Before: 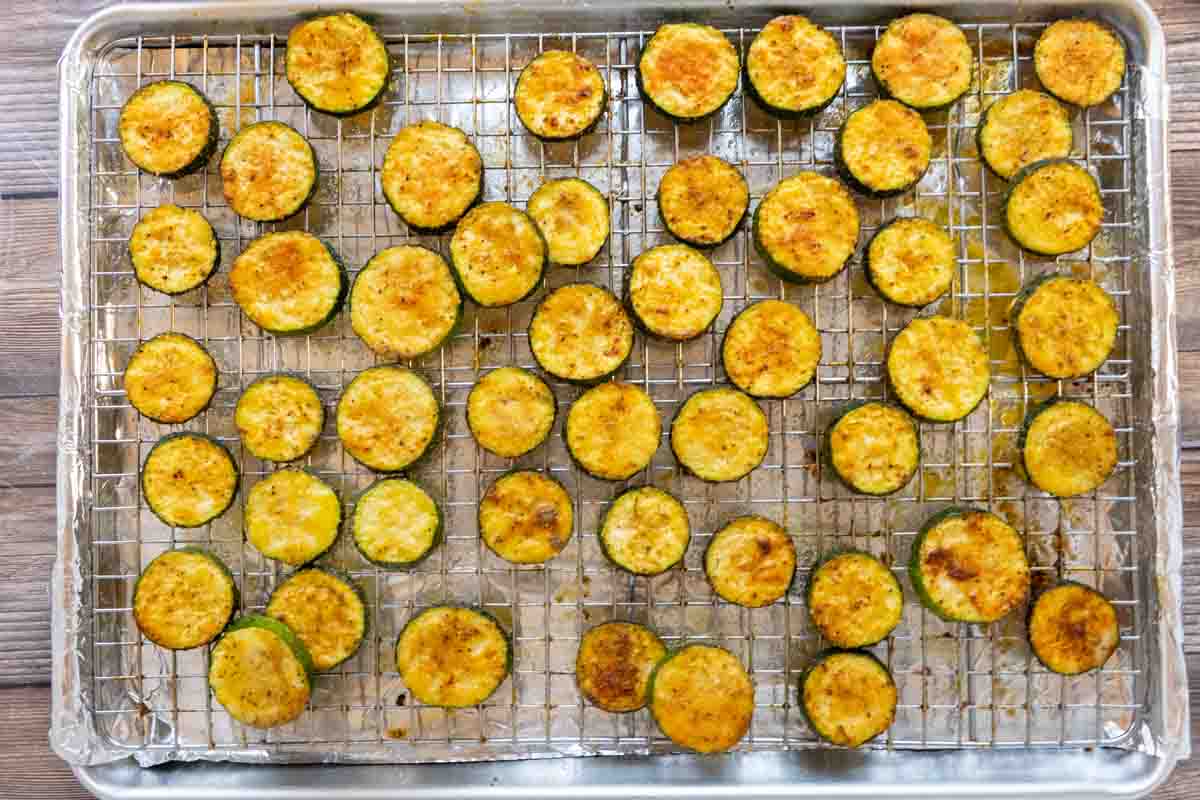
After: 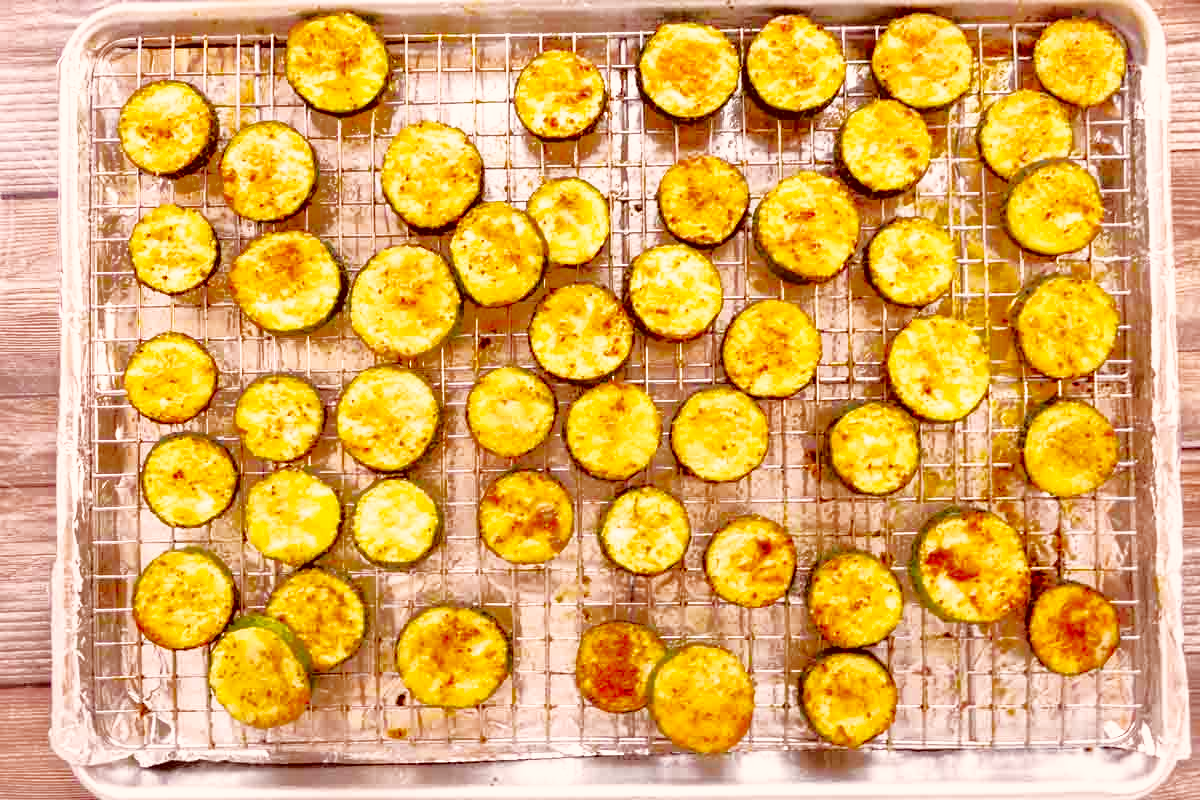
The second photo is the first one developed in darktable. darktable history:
color correction: highlights a* 9.03, highlights b* 8.71, shadows a* 40, shadows b* 40, saturation 0.8
shadows and highlights: shadows 40, highlights -60
base curve: curves: ch0 [(0, 0.003) (0.001, 0.002) (0.006, 0.004) (0.02, 0.022) (0.048, 0.086) (0.094, 0.234) (0.162, 0.431) (0.258, 0.629) (0.385, 0.8) (0.548, 0.918) (0.751, 0.988) (1, 1)], preserve colors none
